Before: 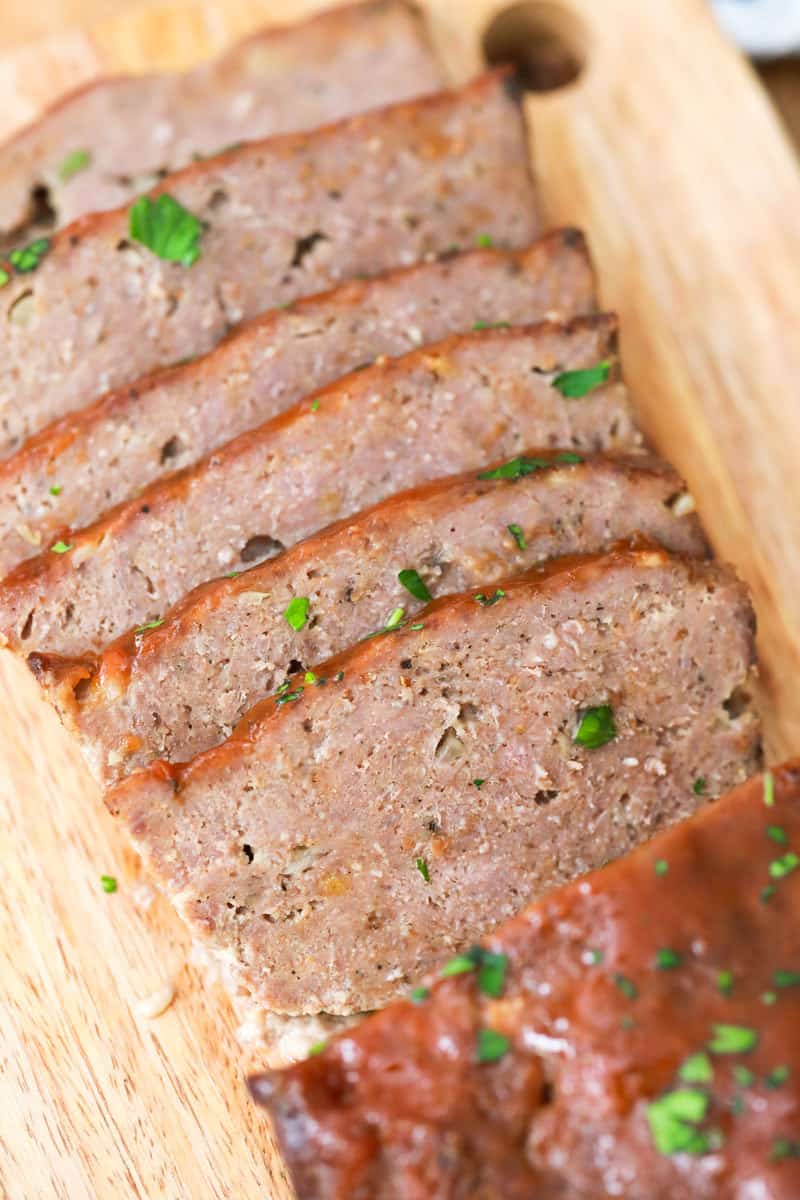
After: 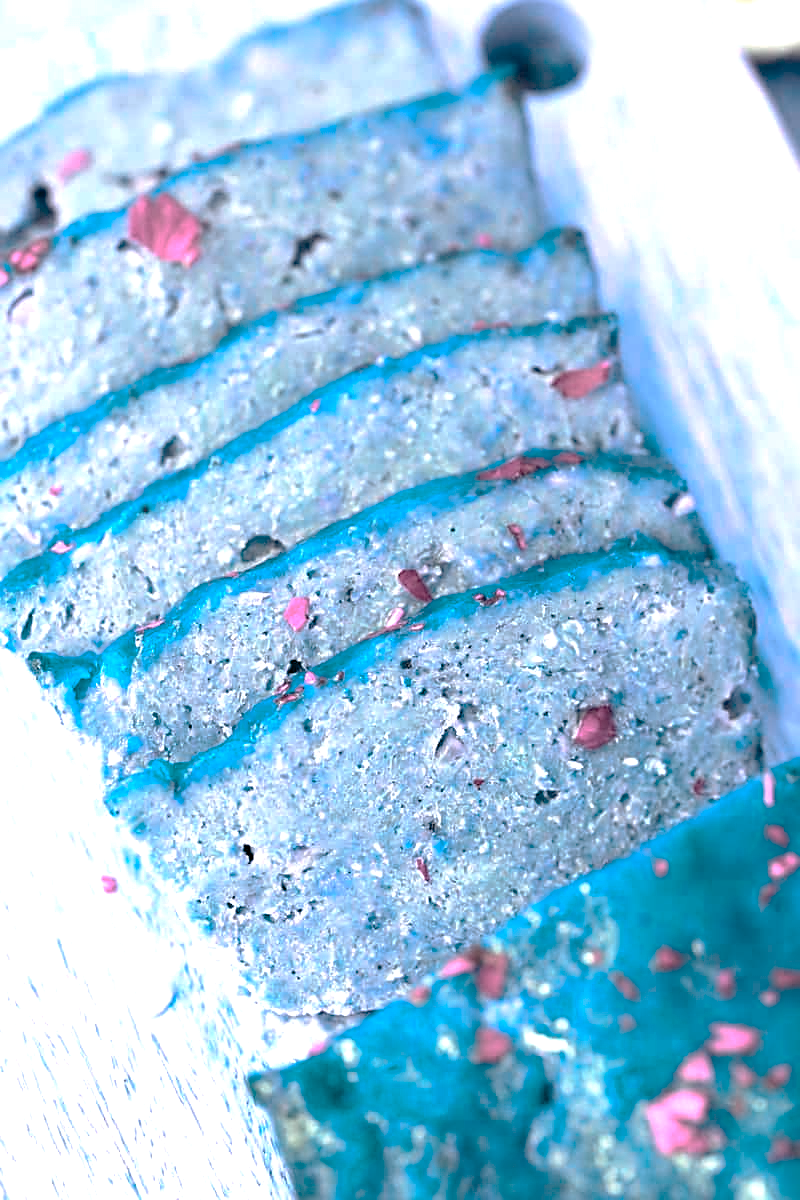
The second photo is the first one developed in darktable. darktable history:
tone curve: curves: ch0 [(0, 0) (0.004, 0.008) (0.077, 0.156) (0.169, 0.29) (0.774, 0.774) (1, 1)], preserve colors none
color balance rgb: perceptual saturation grading › global saturation 0.895%, hue shift -148.31°, contrast 34.664%, saturation formula JzAzBz (2021)
sharpen: on, module defaults
